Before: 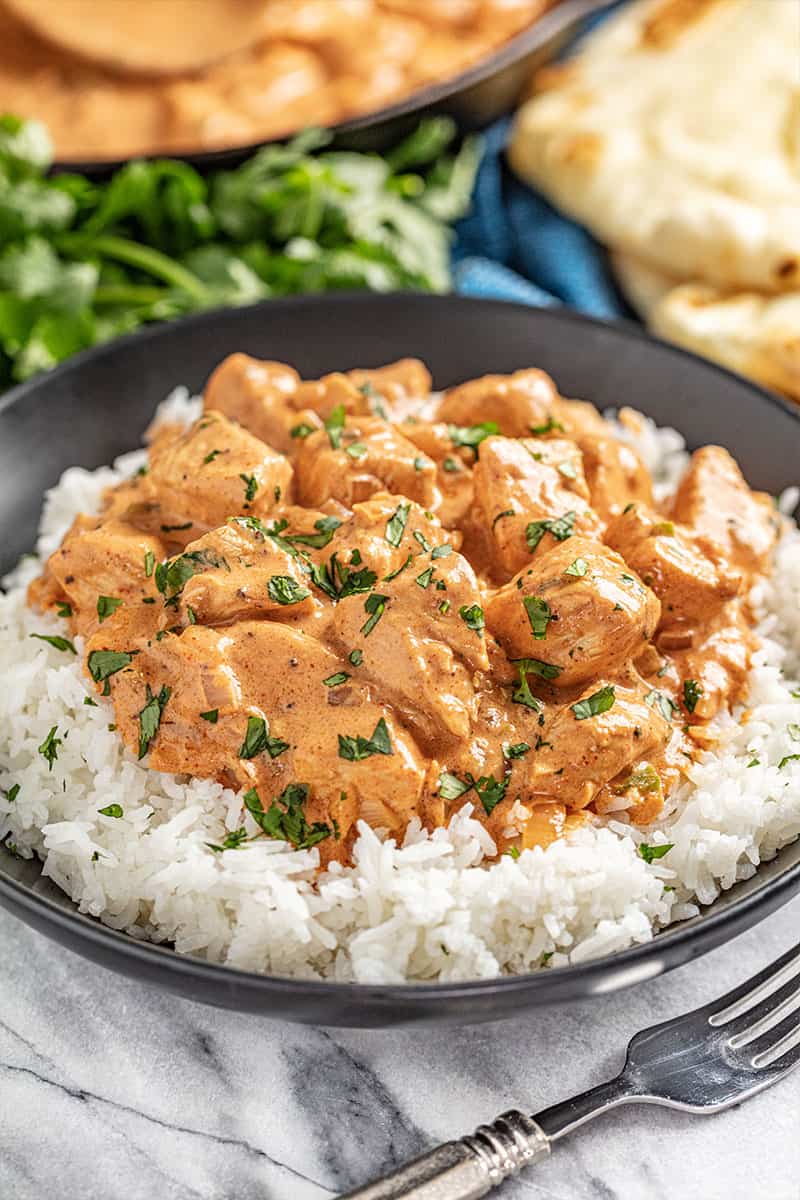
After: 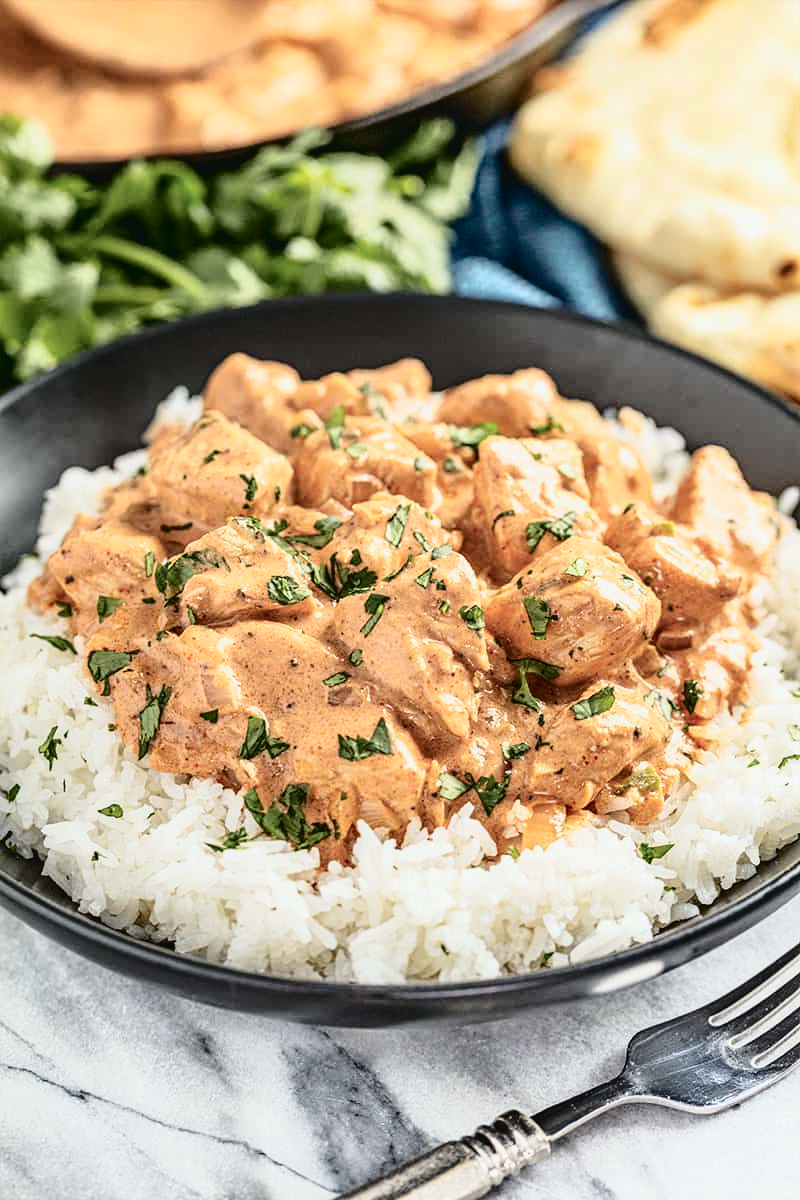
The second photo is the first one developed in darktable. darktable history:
tone curve: curves: ch0 [(0, 0.032) (0.078, 0.052) (0.236, 0.168) (0.43, 0.472) (0.508, 0.566) (0.66, 0.754) (0.79, 0.883) (0.994, 0.974)]; ch1 [(0, 0) (0.161, 0.092) (0.35, 0.33) (0.379, 0.401) (0.456, 0.456) (0.508, 0.501) (0.547, 0.531) (0.573, 0.563) (0.625, 0.602) (0.718, 0.734) (1, 1)]; ch2 [(0, 0) (0.369, 0.427) (0.44, 0.434) (0.502, 0.501) (0.54, 0.537) (0.586, 0.59) (0.621, 0.604) (1, 1)], color space Lab, independent channels, preserve colors none
